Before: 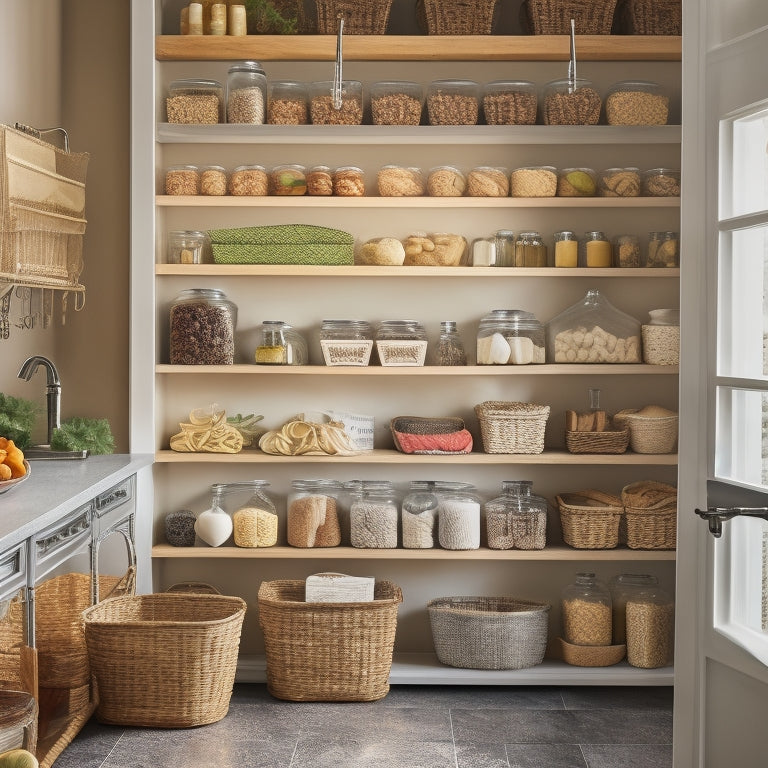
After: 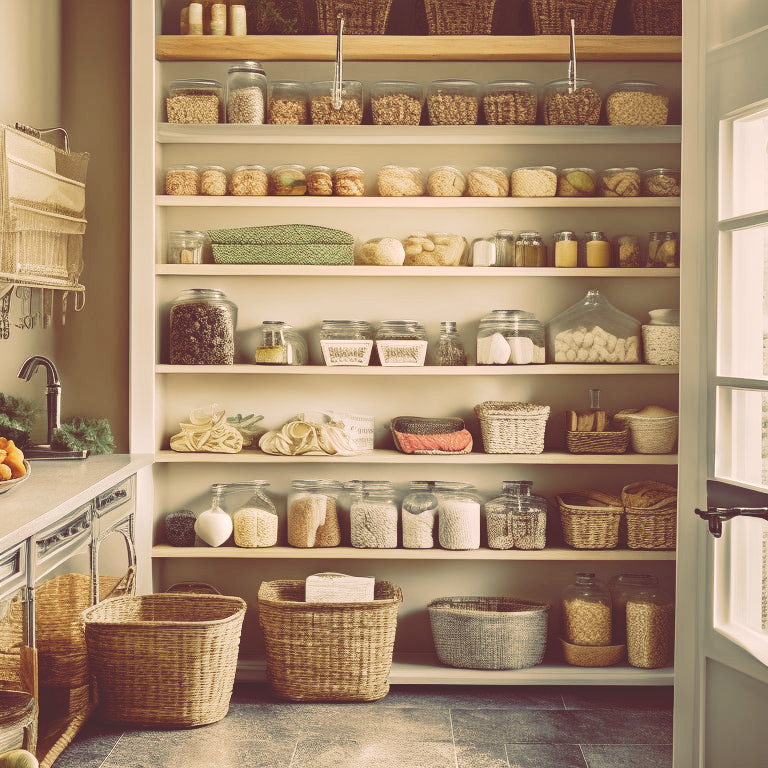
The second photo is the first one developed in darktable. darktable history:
tone curve: curves: ch0 [(0, 0) (0.003, 0.19) (0.011, 0.192) (0.025, 0.192) (0.044, 0.194) (0.069, 0.196) (0.1, 0.197) (0.136, 0.198) (0.177, 0.216) (0.224, 0.236) (0.277, 0.269) (0.335, 0.331) (0.399, 0.418) (0.468, 0.515) (0.543, 0.621) (0.623, 0.725) (0.709, 0.804) (0.801, 0.859) (0.898, 0.913) (1, 1)], preserve colors none
color look up table: target L [95.78, 91.33, 91.92, 78.11, 82.48, 75.69, 67.04, 67.15, 65.07, 53.24, 51.45, 40.03, 40.12, 18.4, 201.39, 104.93, 77.14, 72.49, 69.03, 61.19, 63.88, 57.74, 58.4, 53.88, 48.77, 38.22, 12.75, 9.787, 87.62, 85.2, 84.35, 77.57, 81.19, 69.52, 57.58, 58.46, 45.33, 47.75, 32.39, 30.64, 28.41, 17.2, 10.18, 63.07, 66.14, 54.06, 46.26, 46.88, 11.08], target a [4.4, 13.96, -2.534, -35.8, -22.19, -15.42, -32.4, -9.38, -19.86, -21.18, -26.78, -8.863, -9.428, 27.75, 0, 0, 27.05, 13.06, 33.4, 9.53, 44.92, 1.079, 48.12, 42.33, 26.16, 21.15, 50.91, 45.28, 26.6, 26.17, 30.91, 25.48, 32.46, 39.46, 19.56, 52.62, 44.27, 33.87, 9.578, 27.77, 40.46, 63.42, 46.34, -16.52, -12.82, -22.63, 5.981, 1.552, 47.44], target b [54.62, 40.45, 53.38, 21.73, 35.73, 30.82, 25.69, 20.97, 34.39, 4.528, 19.26, 17.9, -0.463, 30.9, -0.001, -0.003, 34.17, 22.35, 44.61, 48.2, 21.03, 19.25, 46.69, 33.37, 16.38, 35.34, 21.2, 16.08, 30.87, 33.31, 24.87, 20.99, 21.59, 4.102, 7.11, 10.08, -33.21, -8.924, 0.257, -30.36, -5.347, -44, 7.433, -9.417, 7.41, -15.3, -36.31, -17.4, -10.74], num patches 49
